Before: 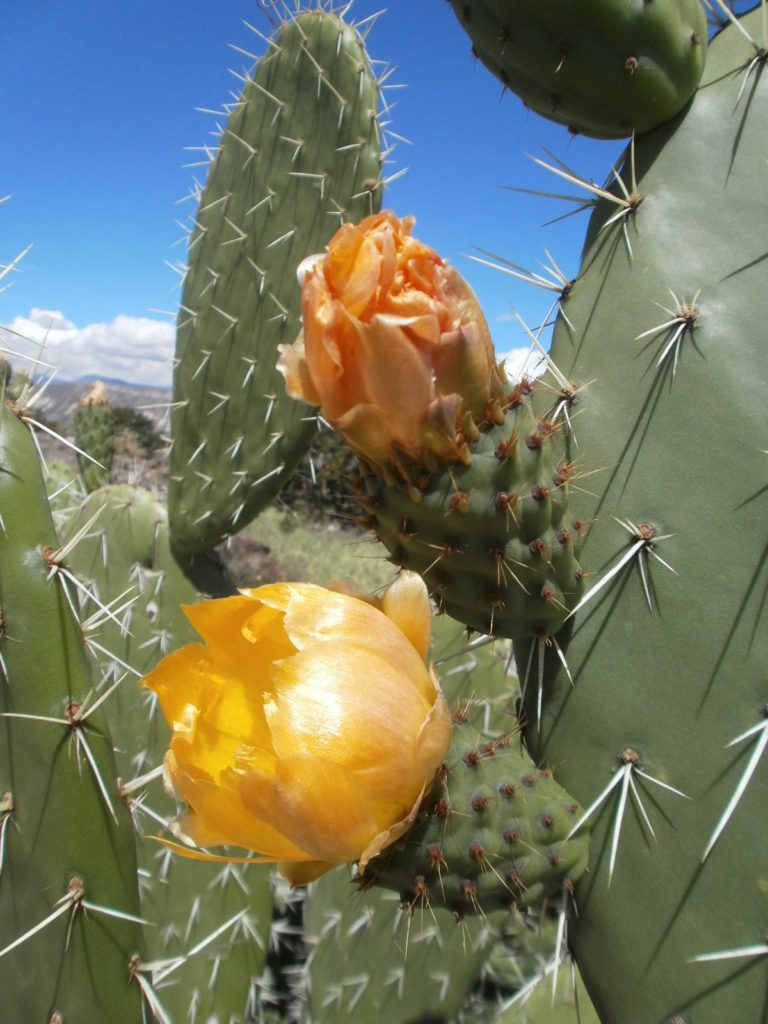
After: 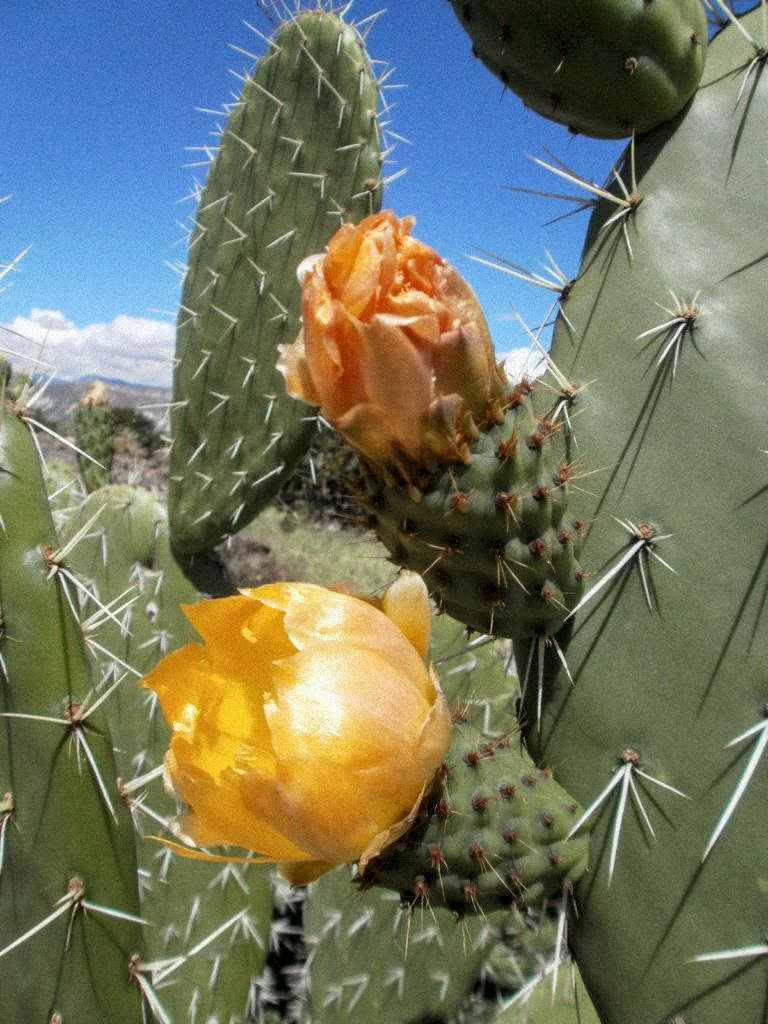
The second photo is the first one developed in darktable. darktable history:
filmic rgb: black relative exposure -11.35 EV, white relative exposure 3.22 EV, hardness 6.76, color science v6 (2022)
local contrast: detail 130%
grain: mid-tones bias 0%
